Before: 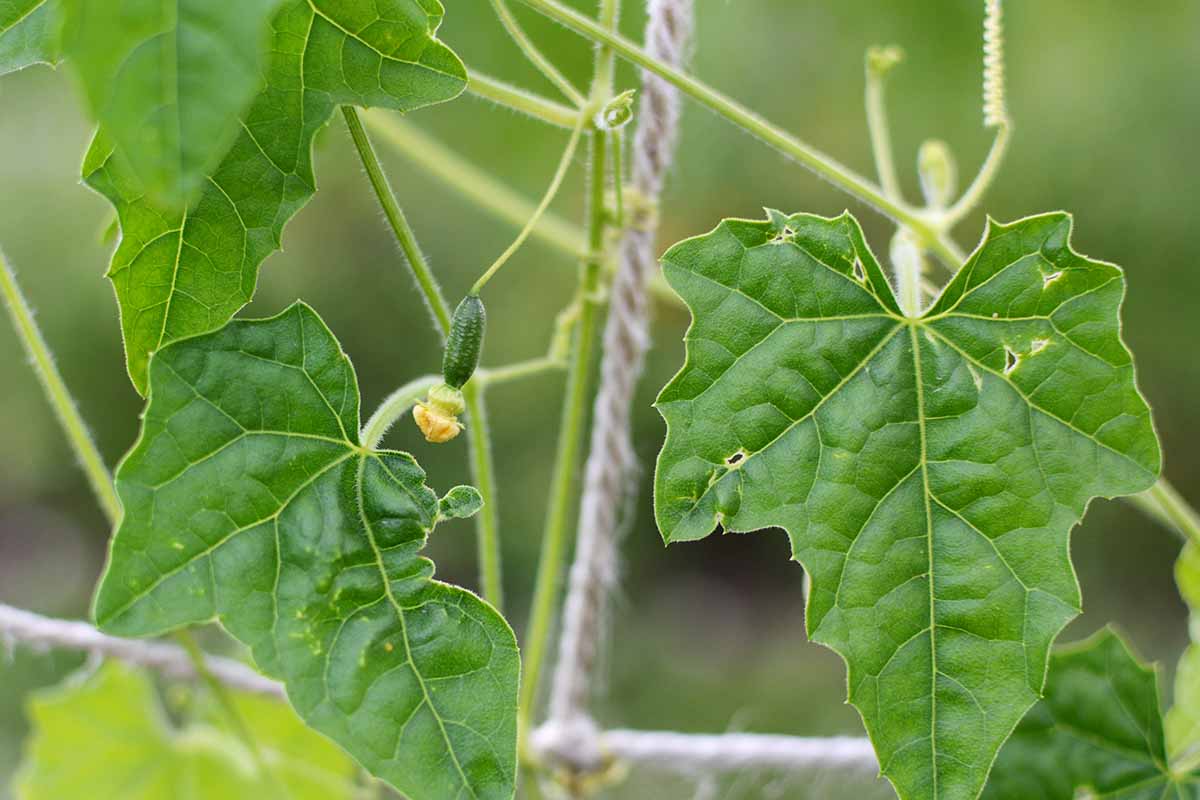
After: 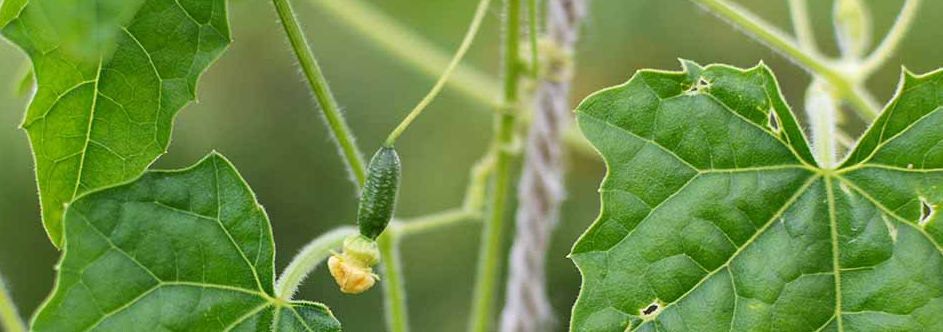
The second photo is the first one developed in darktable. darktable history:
crop: left 7.103%, top 18.648%, right 14.253%, bottom 39.801%
